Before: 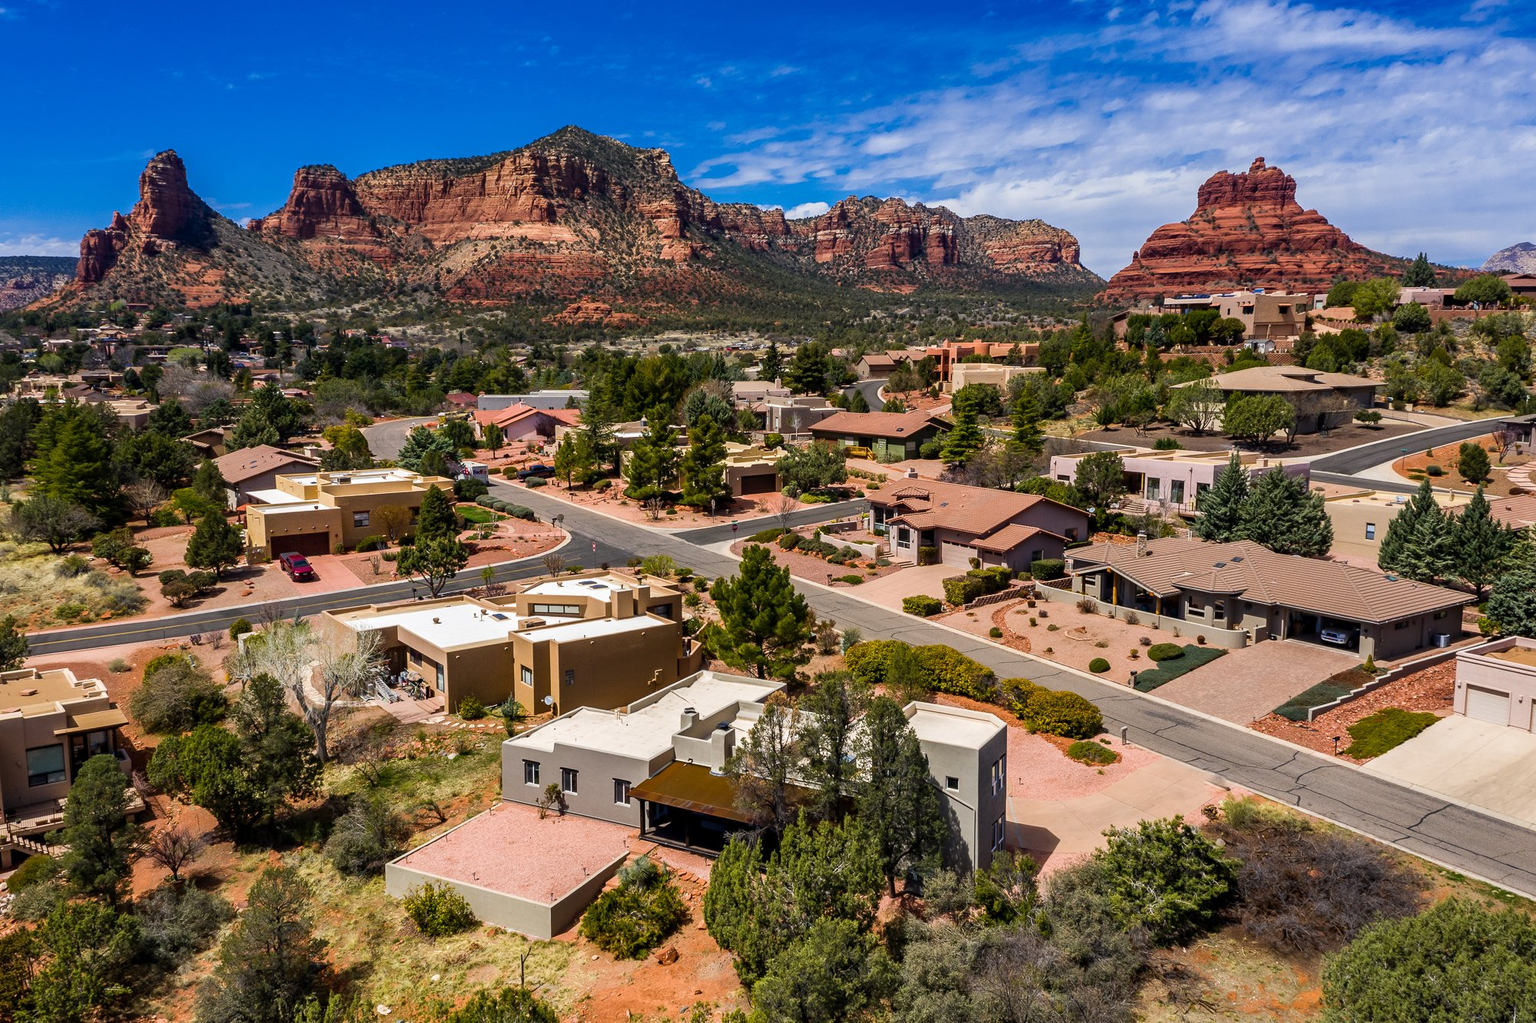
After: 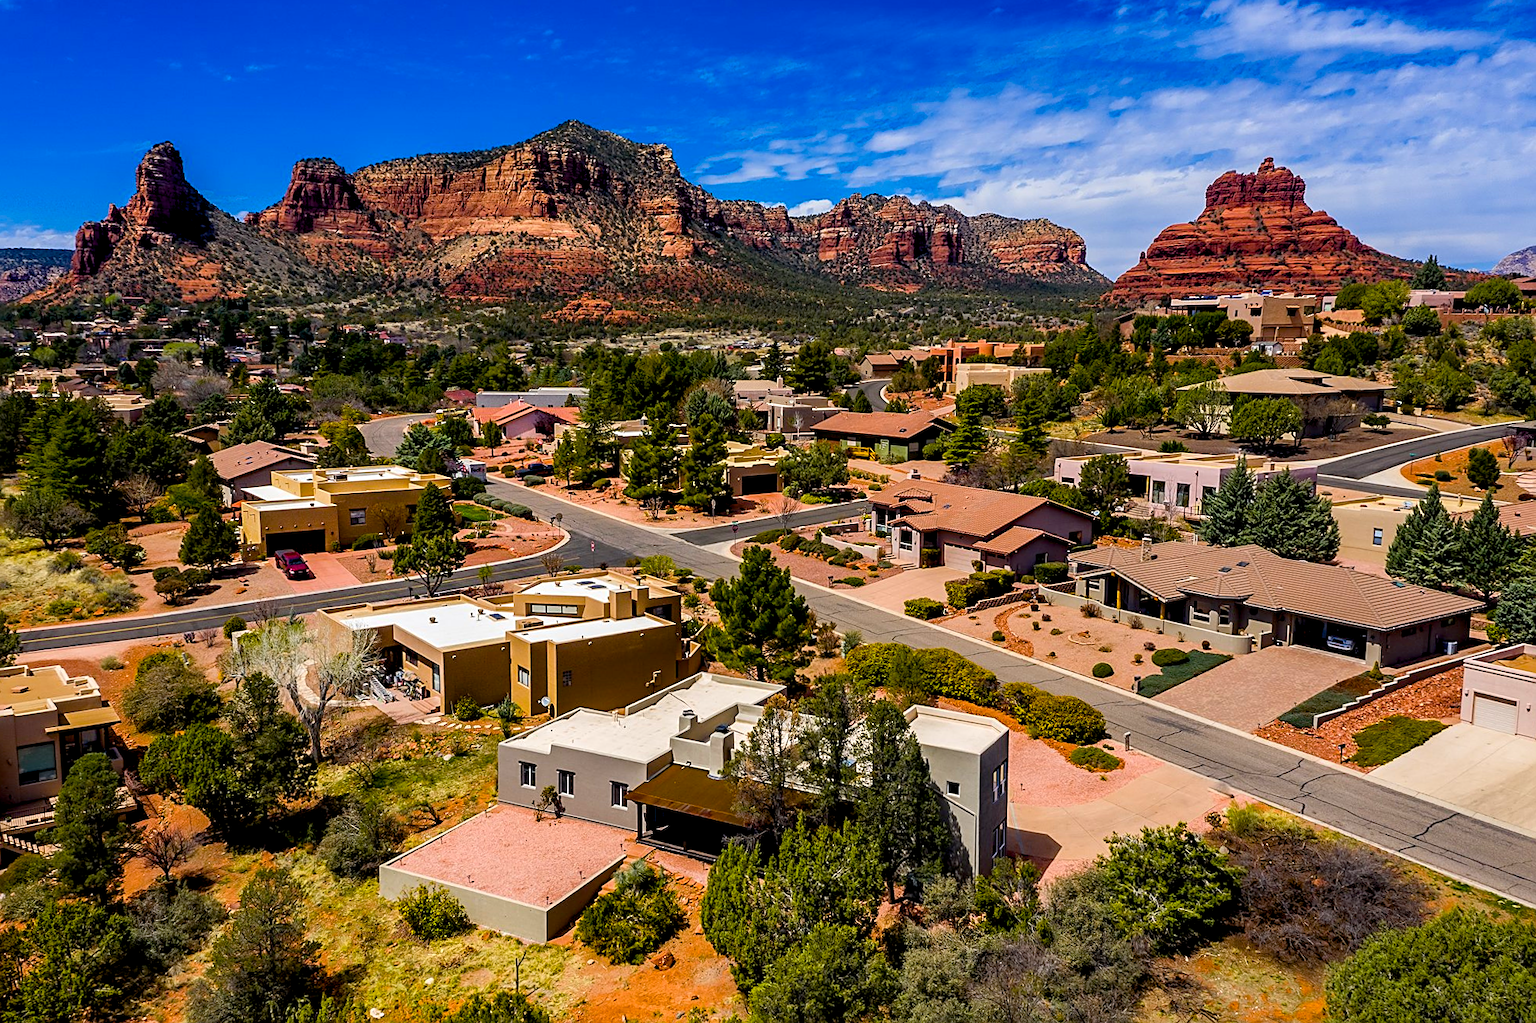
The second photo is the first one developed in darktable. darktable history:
color balance rgb: global offset › luminance -0.877%, perceptual saturation grading › global saturation 30.845%, global vibrance 14.826%
sharpen: amount 0.496
crop and rotate: angle -0.424°
